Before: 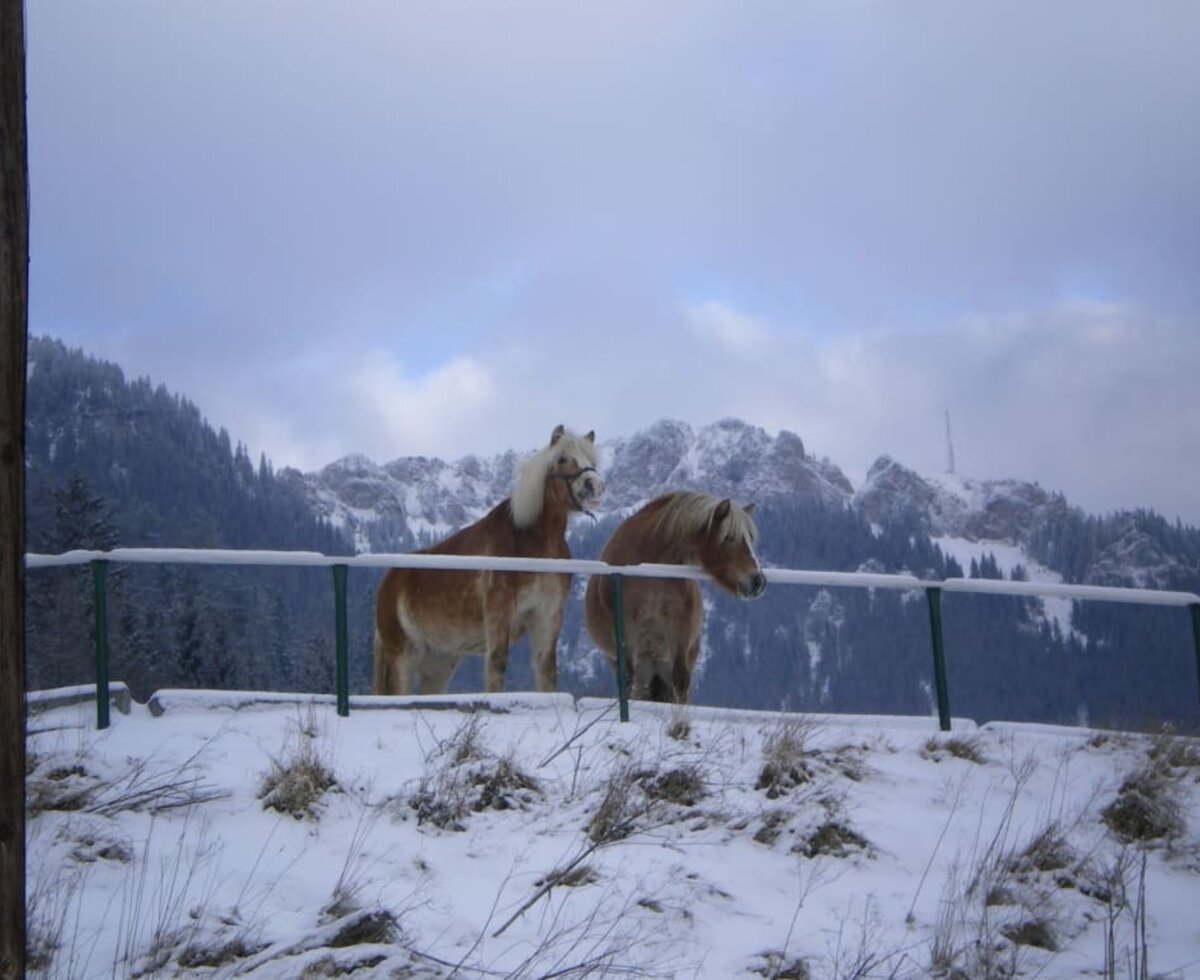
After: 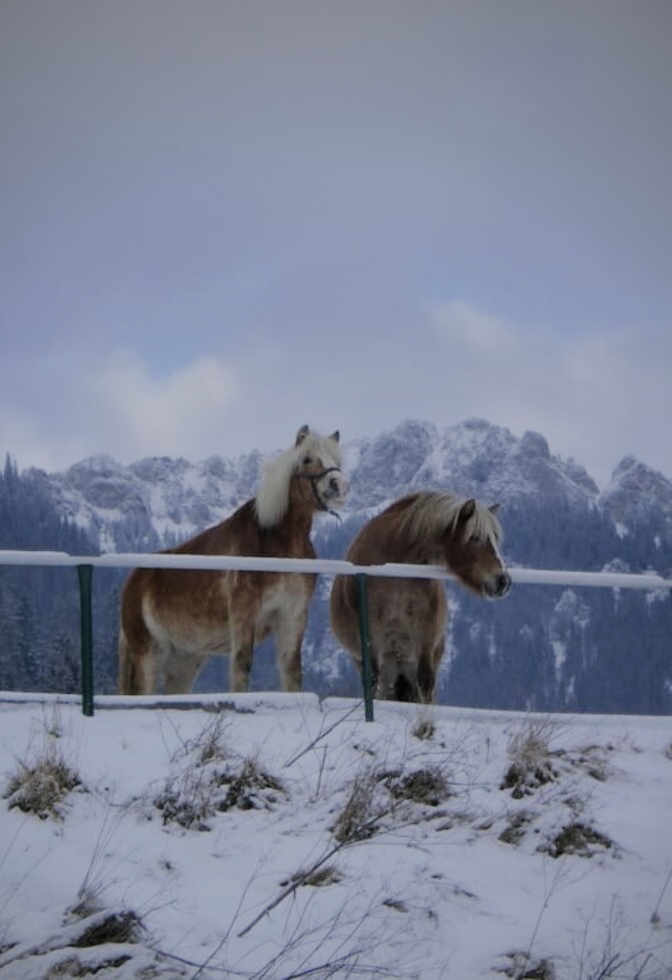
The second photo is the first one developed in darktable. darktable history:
shadows and highlights: shadows 43.54, white point adjustment -1.39, soften with gaussian
vignetting: fall-off radius 61.17%, center (-0.034, 0.141)
crop: left 21.332%, right 22.666%
filmic rgb: black relative exposure -7.08 EV, white relative exposure 5.35 EV, threshold 2.96 EV, hardness 3.02, enable highlight reconstruction true
